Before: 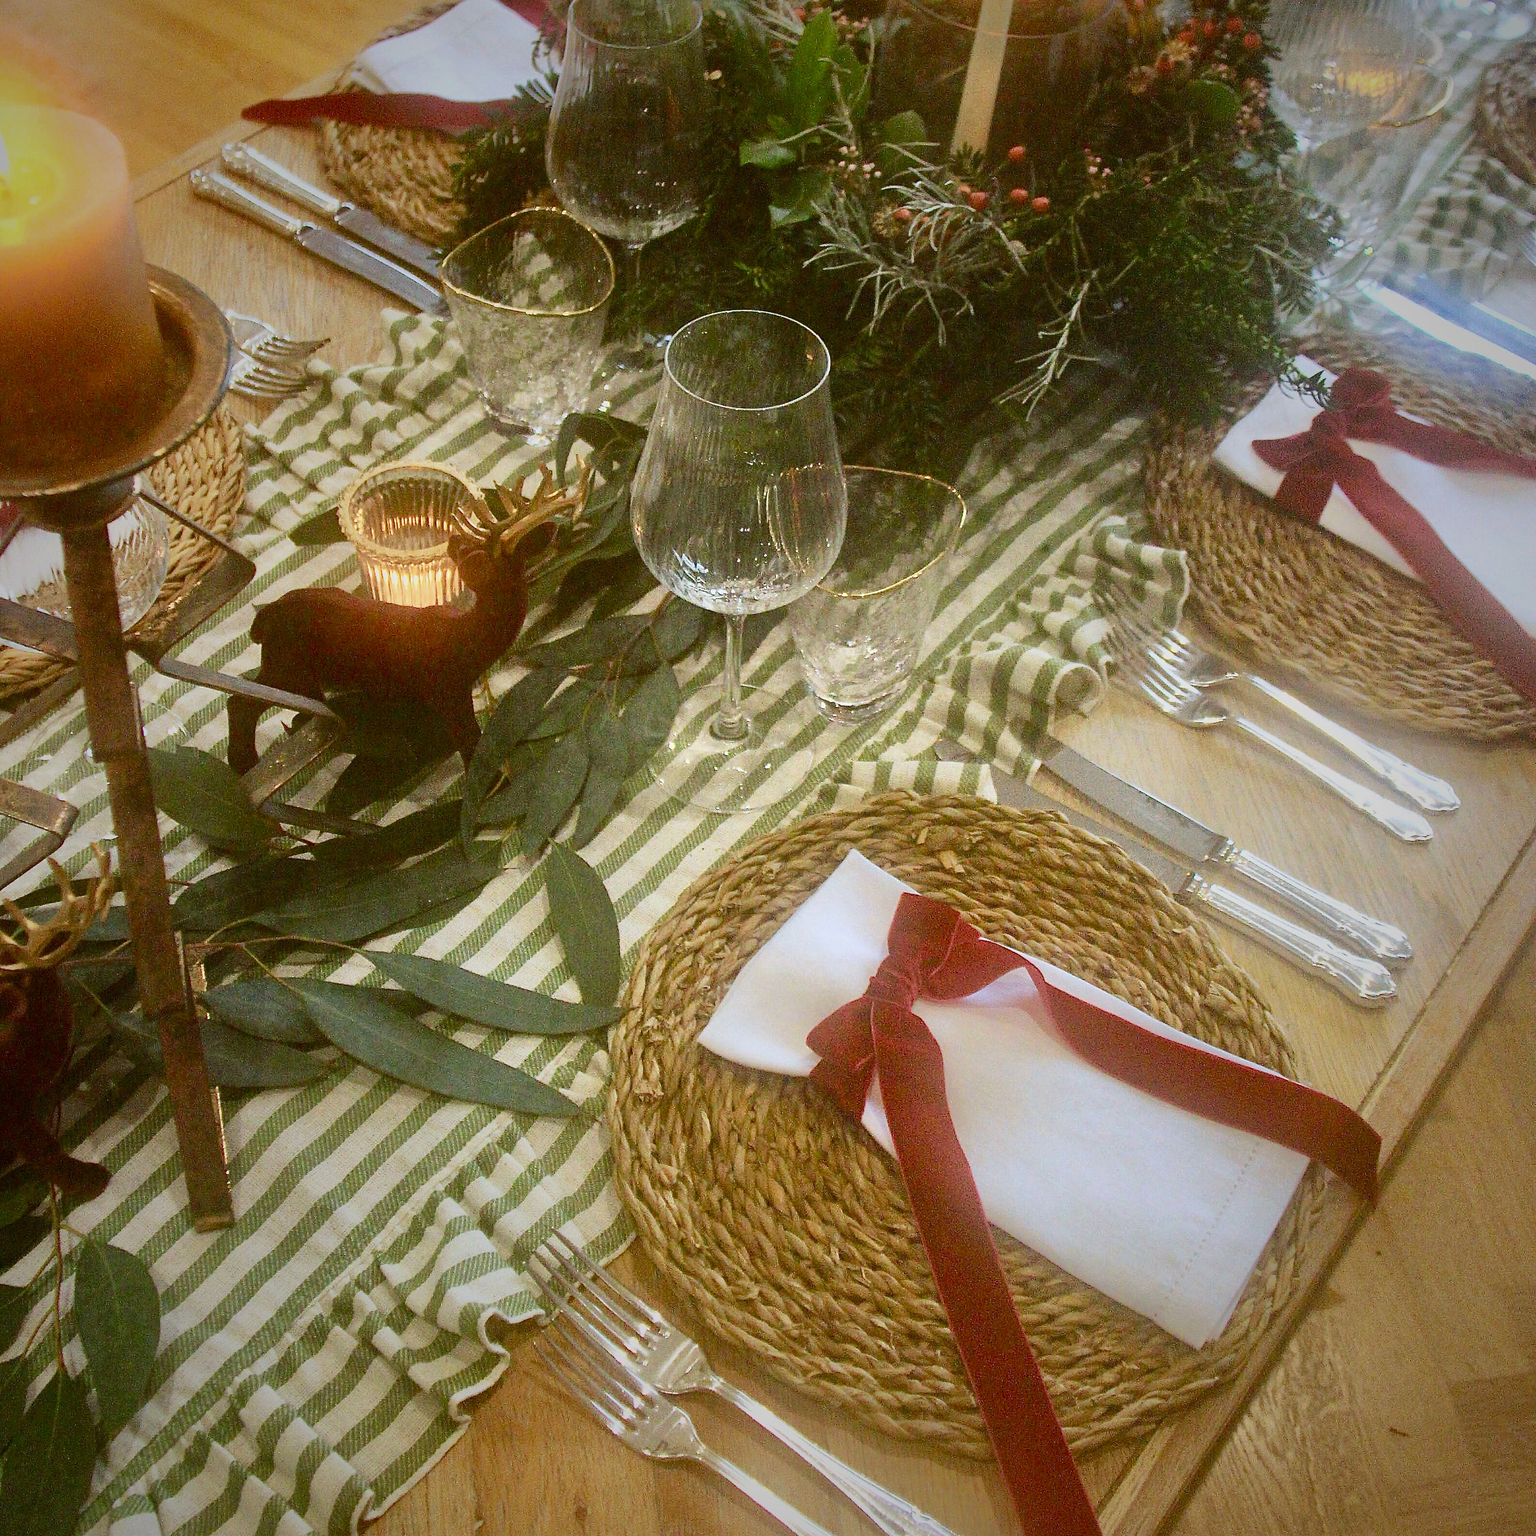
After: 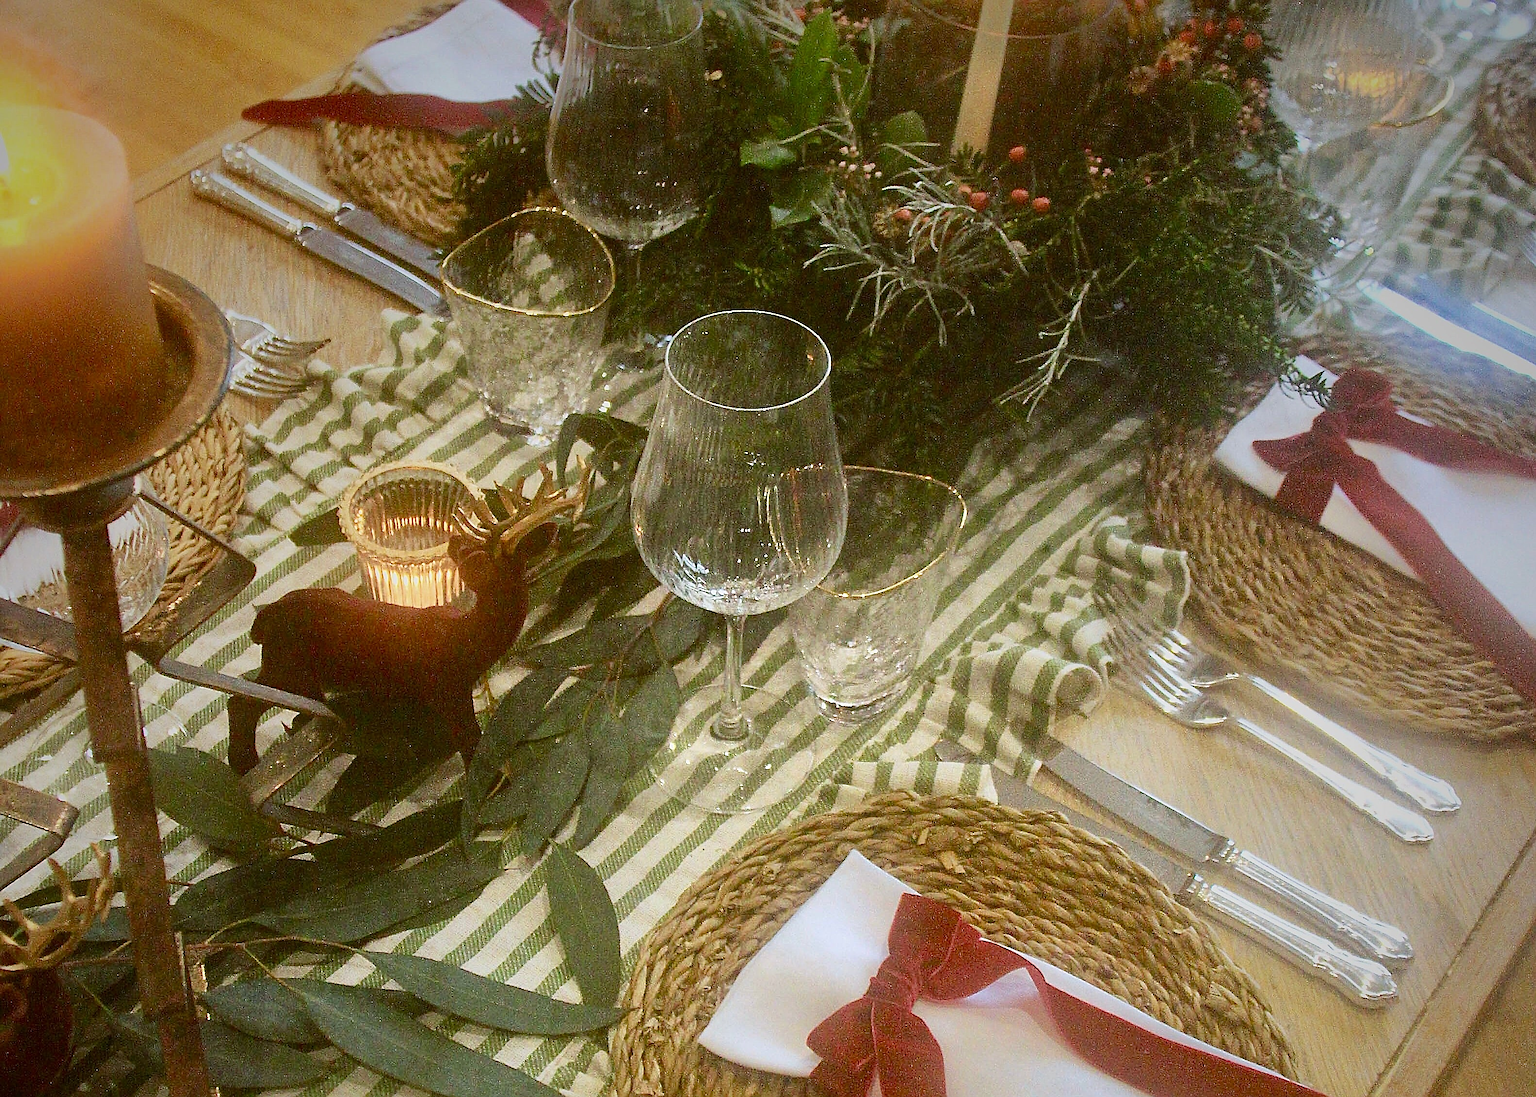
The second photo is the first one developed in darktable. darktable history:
crop: bottom 28.576%
sharpen: on, module defaults
